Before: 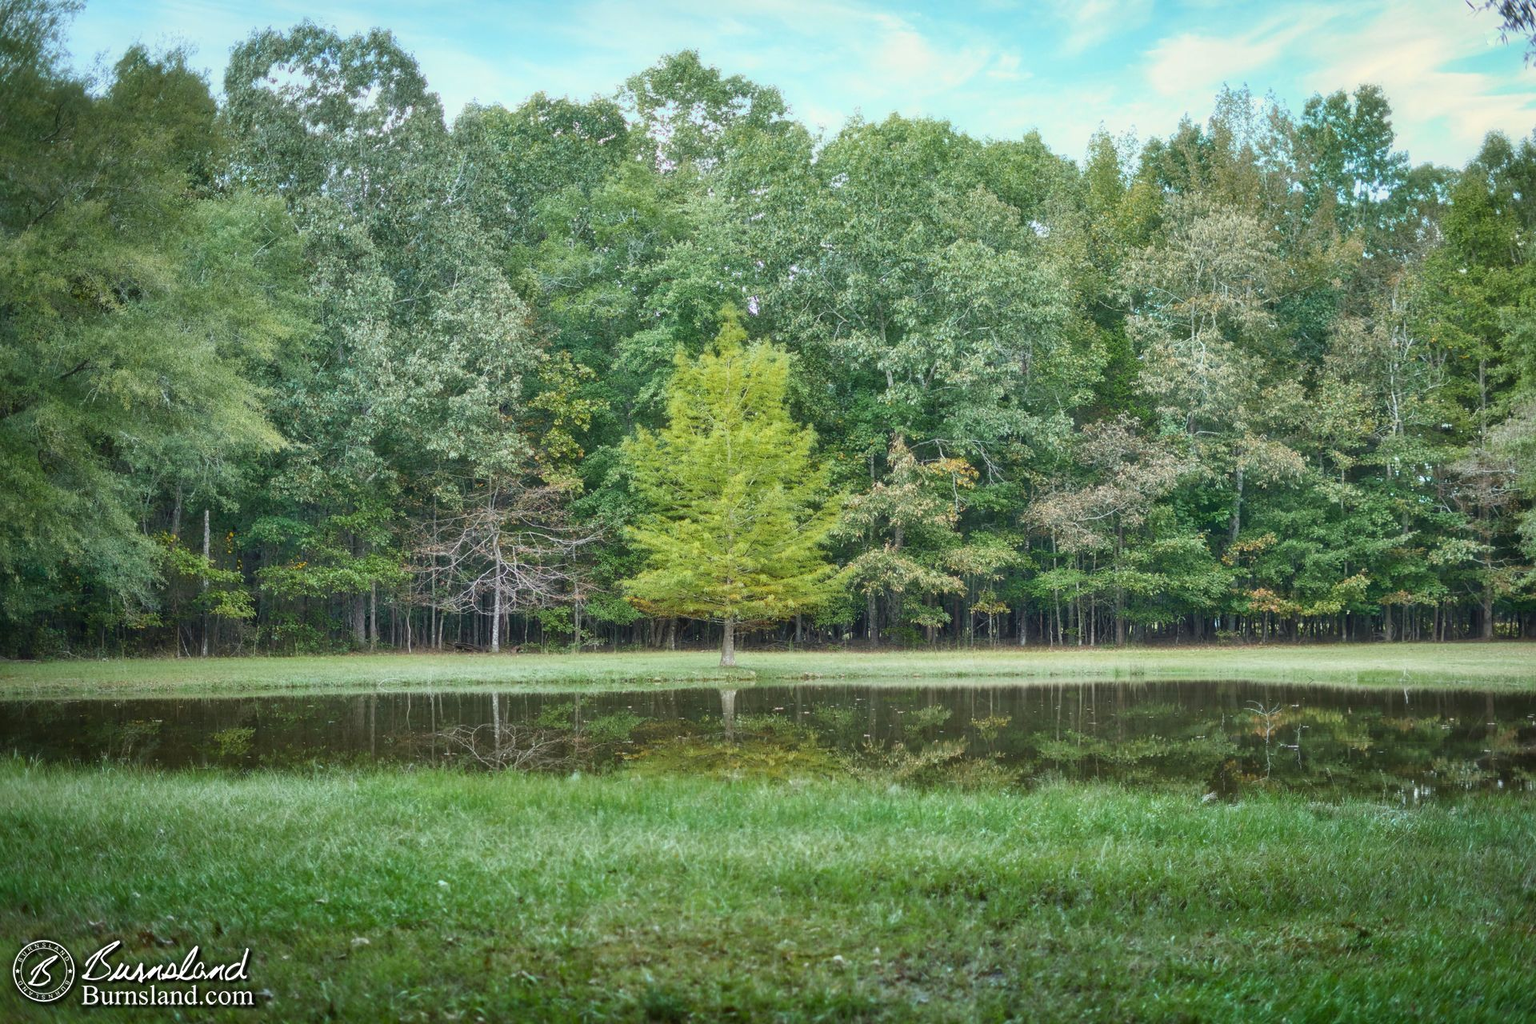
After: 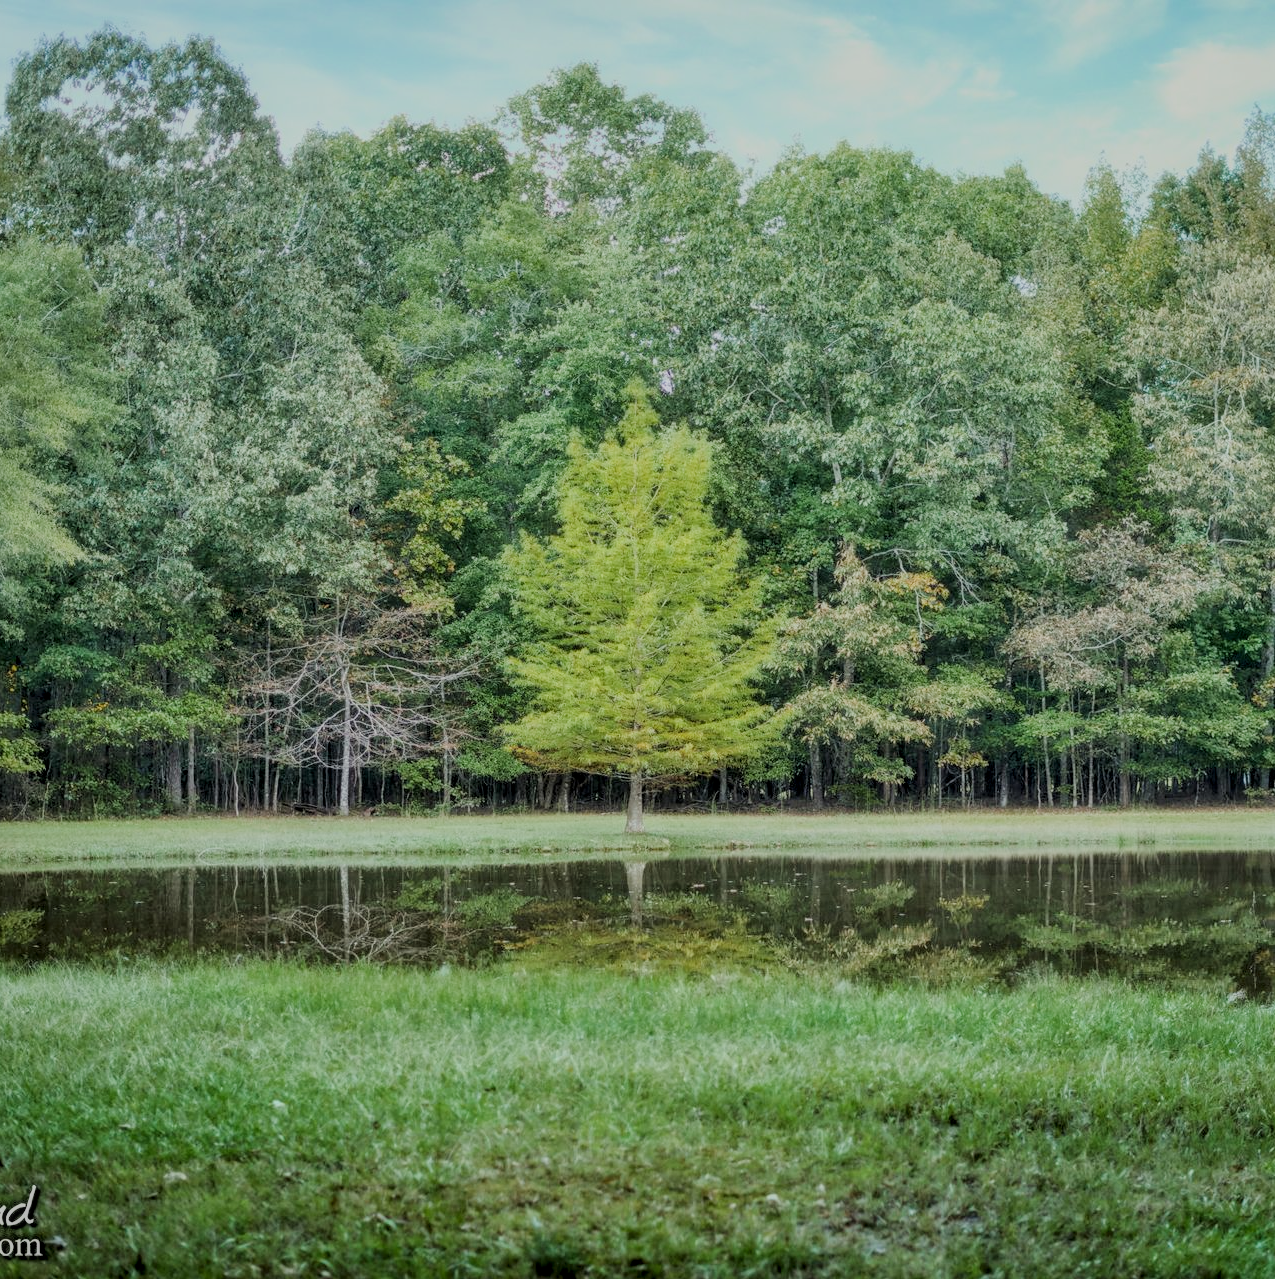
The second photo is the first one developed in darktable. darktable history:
crop and rotate: left 14.33%, right 19.234%
filmic rgb: black relative exposure -6.14 EV, white relative exposure 6.96 EV, hardness 2.26
local contrast: on, module defaults
